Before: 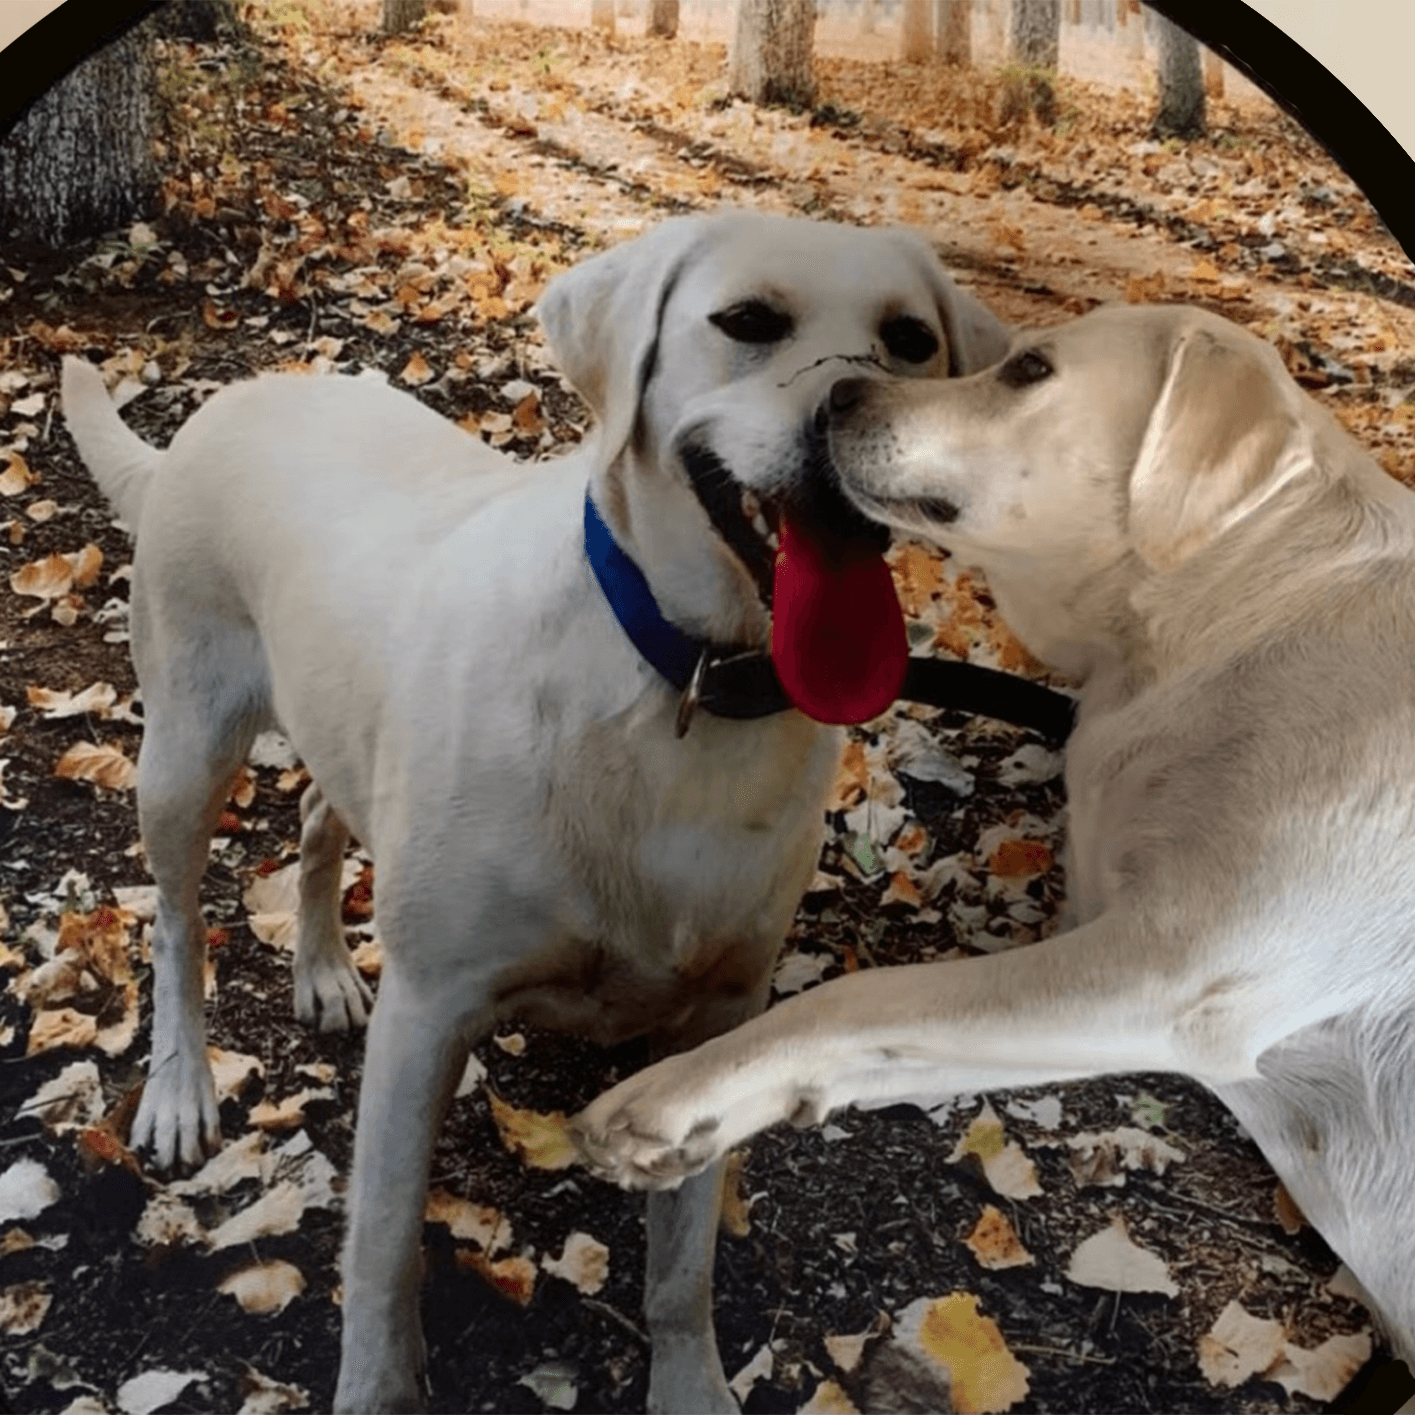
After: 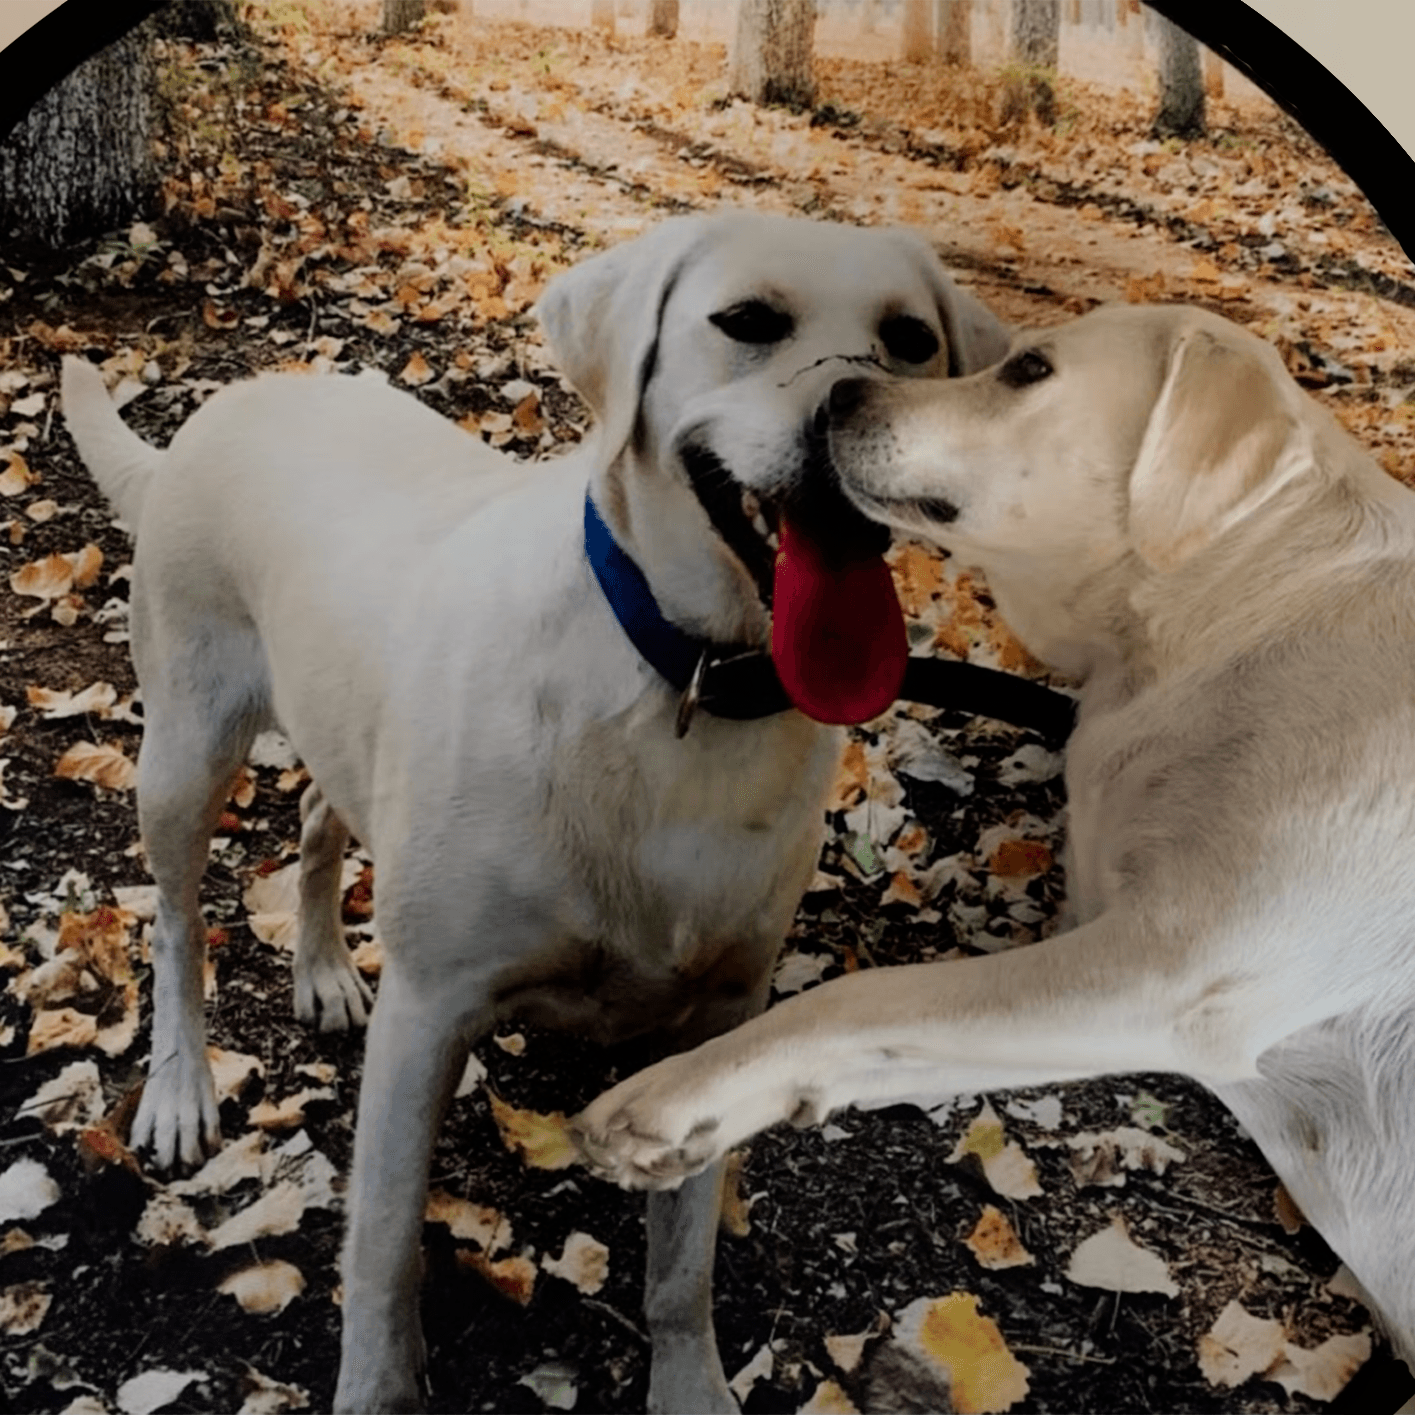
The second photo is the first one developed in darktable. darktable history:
vibrance: on, module defaults
white balance: red 1.009, blue 0.985
filmic rgb: black relative exposure -7.65 EV, white relative exposure 4.56 EV, hardness 3.61
color contrast: green-magenta contrast 0.96
